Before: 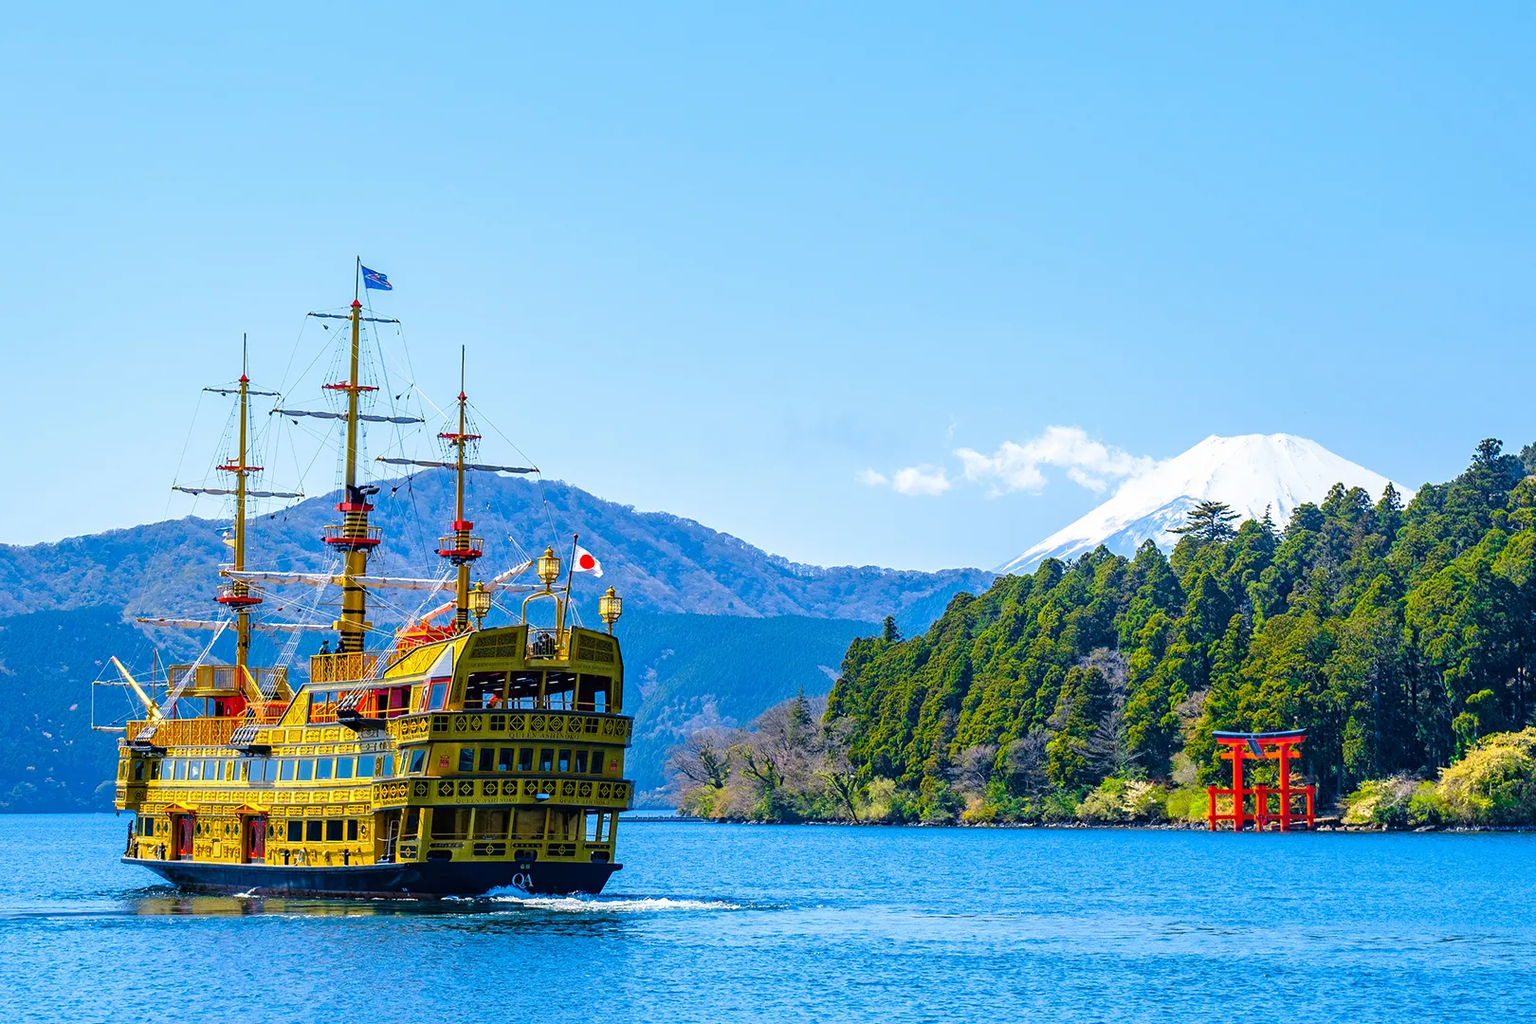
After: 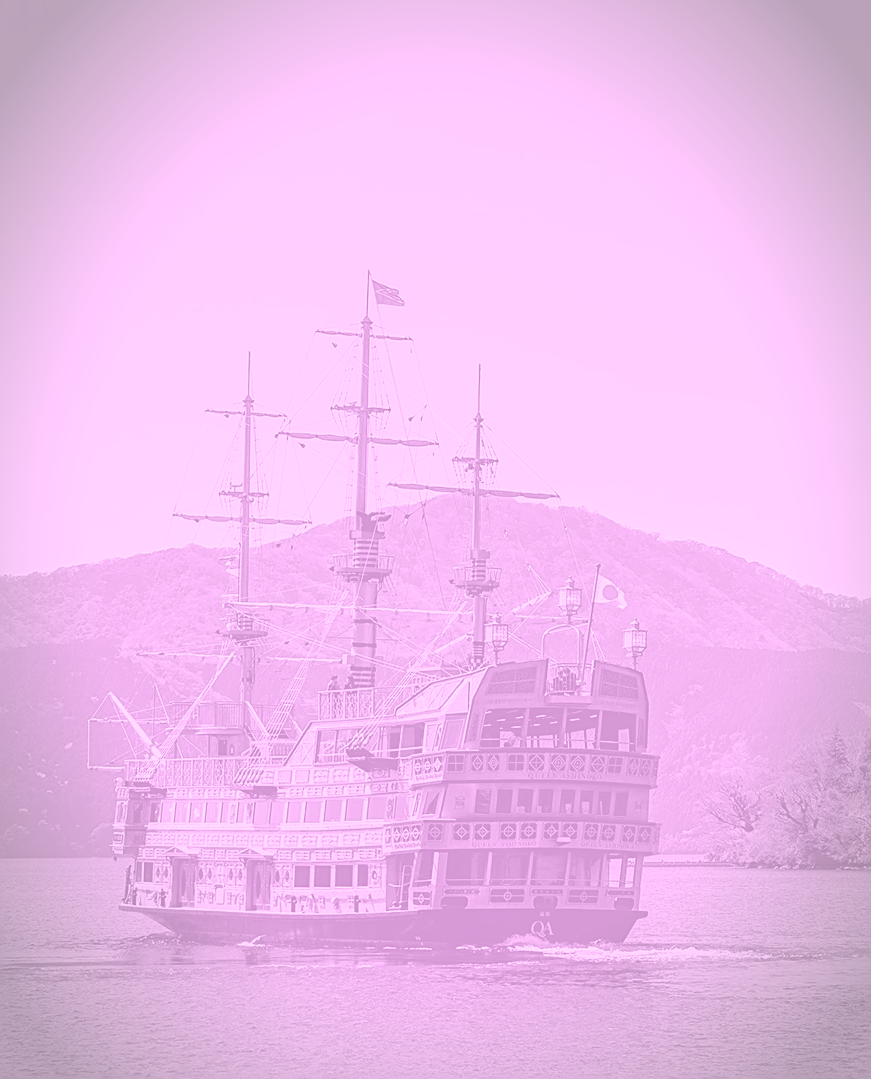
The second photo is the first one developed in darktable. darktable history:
sharpen: on, module defaults
vignetting: automatic ratio true
colorize: hue 331.2°, saturation 69%, source mix 30.28%, lightness 69.02%, version 1
crop: left 0.587%, right 45.588%, bottom 0.086%
exposure: black level correction -0.015, exposure -0.5 EV, compensate highlight preservation false
